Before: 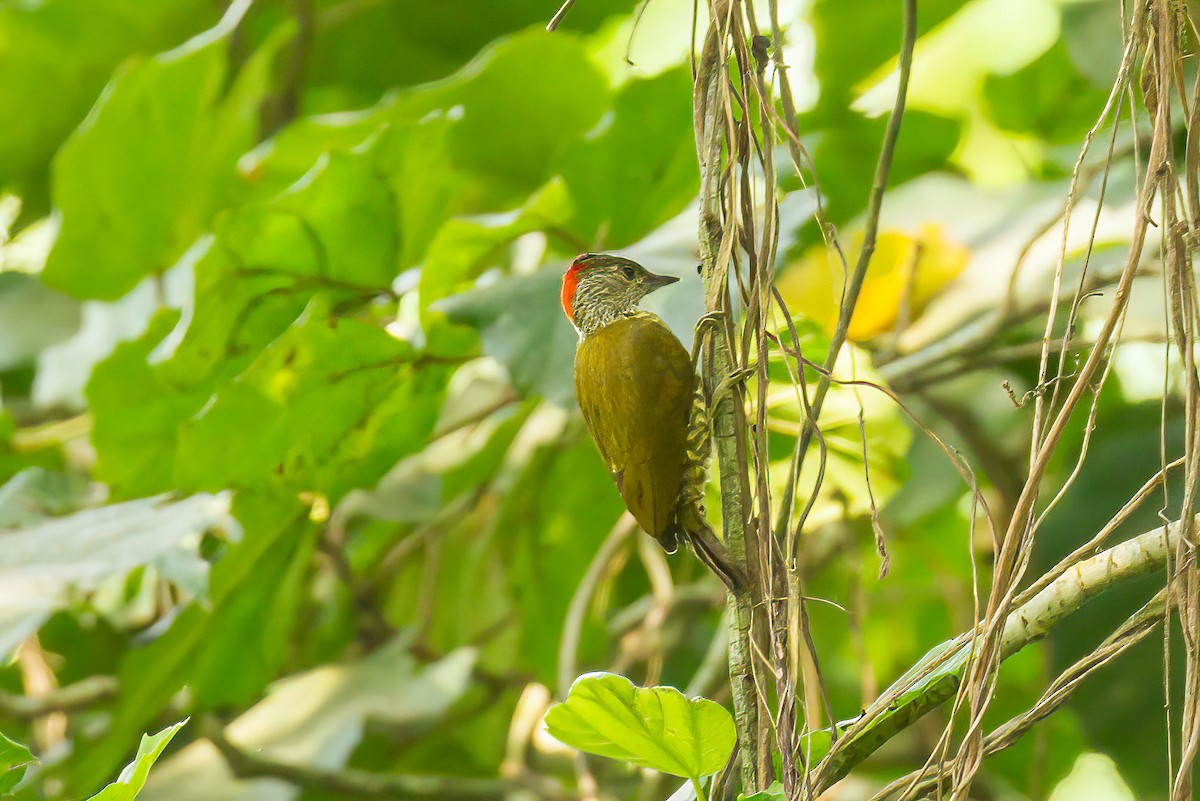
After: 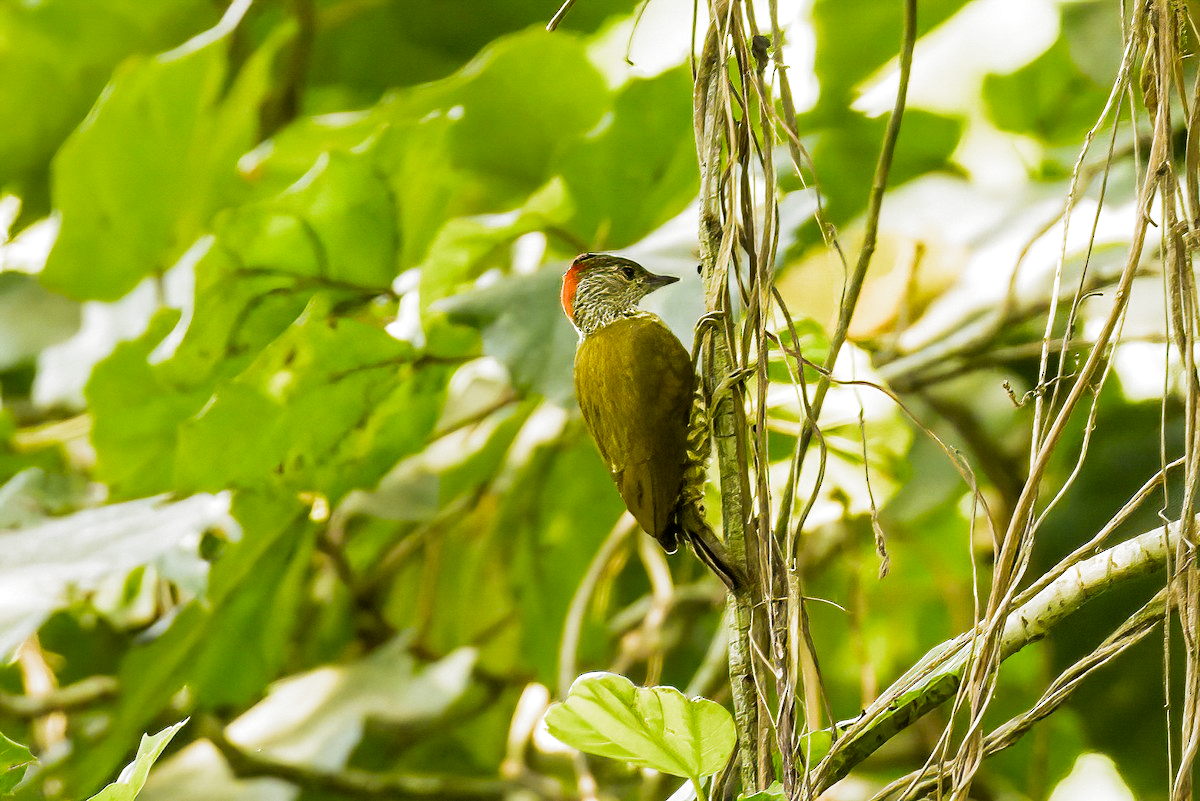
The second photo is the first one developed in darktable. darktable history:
color contrast: green-magenta contrast 0.85, blue-yellow contrast 1.25, unbound 0
exposure: black level correction 0.01, exposure 0.011 EV, compensate highlight preservation false
filmic rgb: black relative exposure -8.2 EV, white relative exposure 2.2 EV, threshold 3 EV, hardness 7.11, latitude 75%, contrast 1.325, highlights saturation mix -2%, shadows ↔ highlights balance 30%, preserve chrominance RGB euclidean norm, color science v5 (2021), contrast in shadows safe, contrast in highlights safe, enable highlight reconstruction true
